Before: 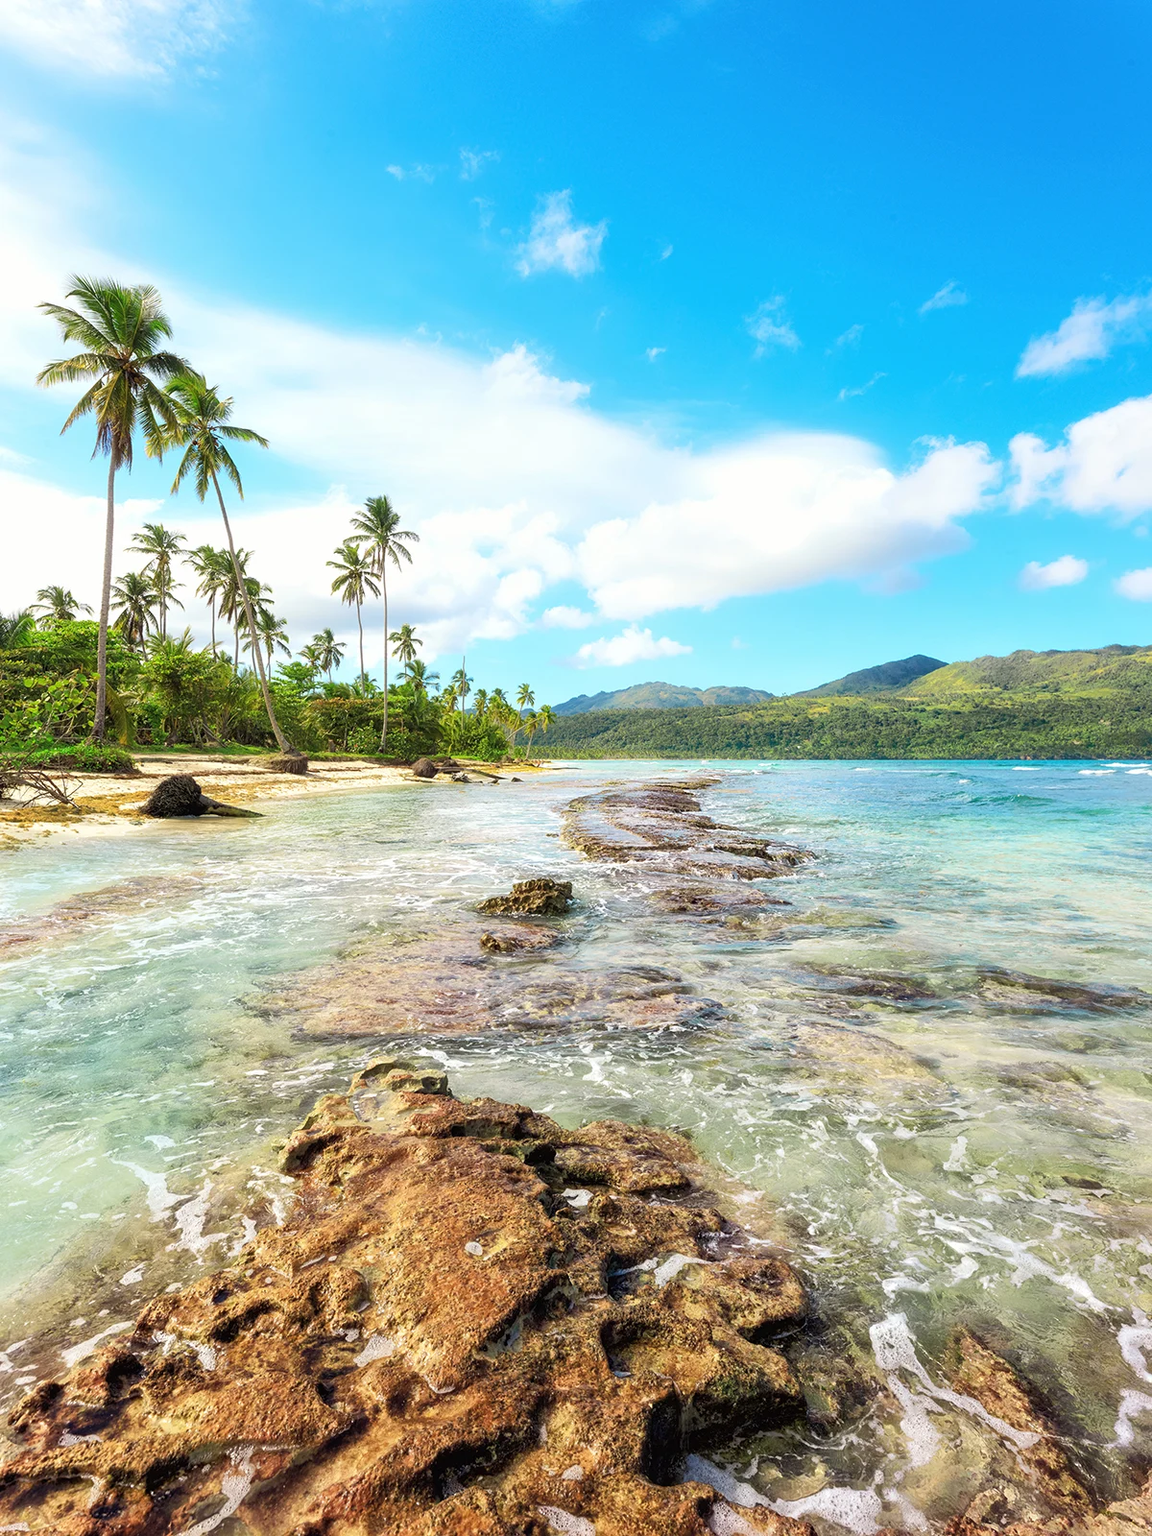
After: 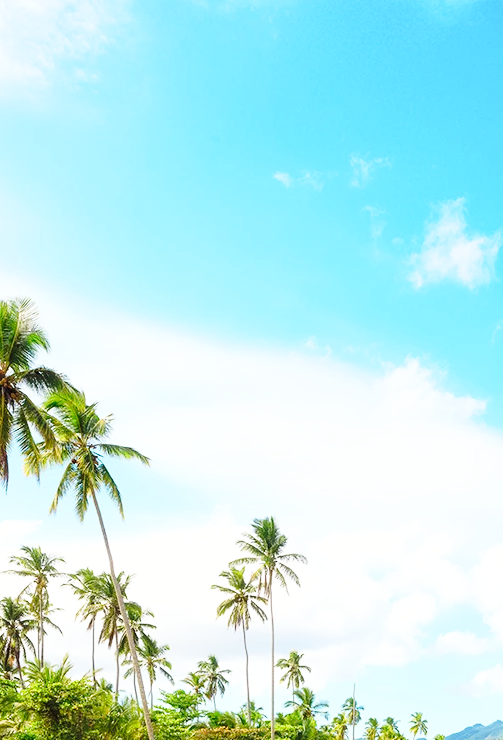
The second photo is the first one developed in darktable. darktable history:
base curve: curves: ch0 [(0, 0) (0.028, 0.03) (0.121, 0.232) (0.46, 0.748) (0.859, 0.968) (1, 1)], preserve colors none
crop and rotate: left 10.817%, top 0.062%, right 47.194%, bottom 53.626%
